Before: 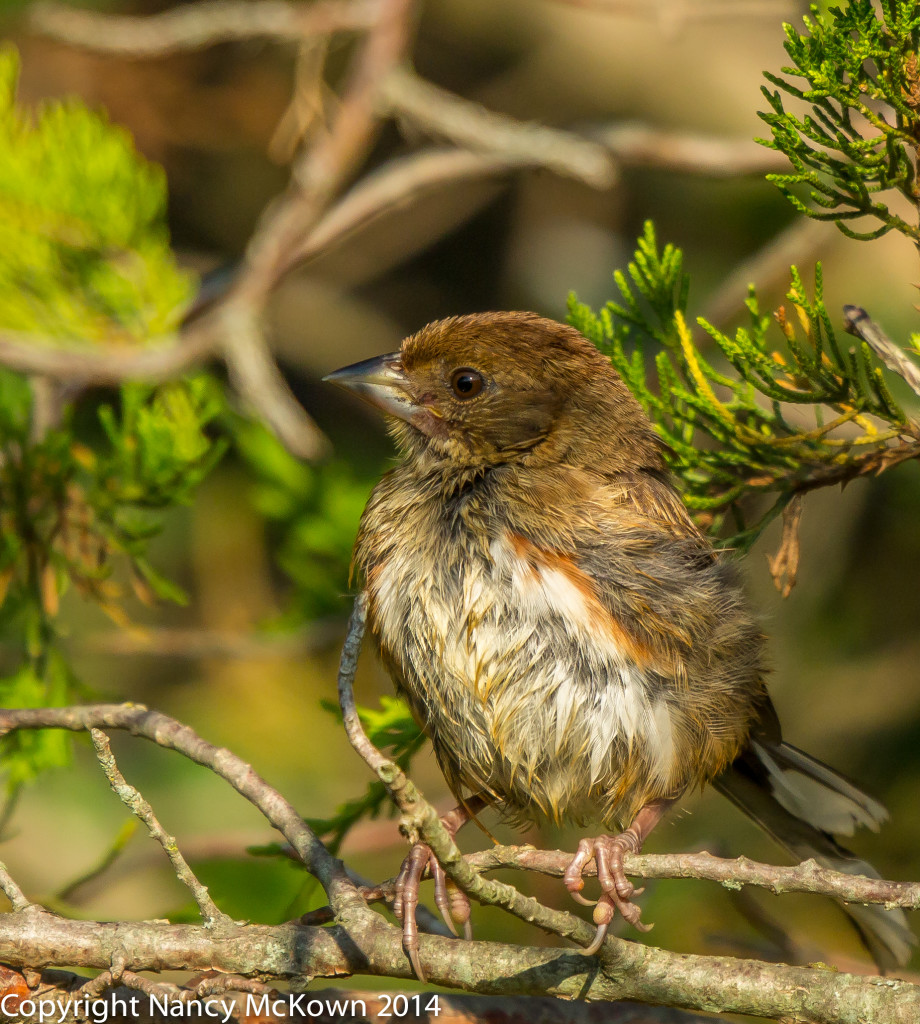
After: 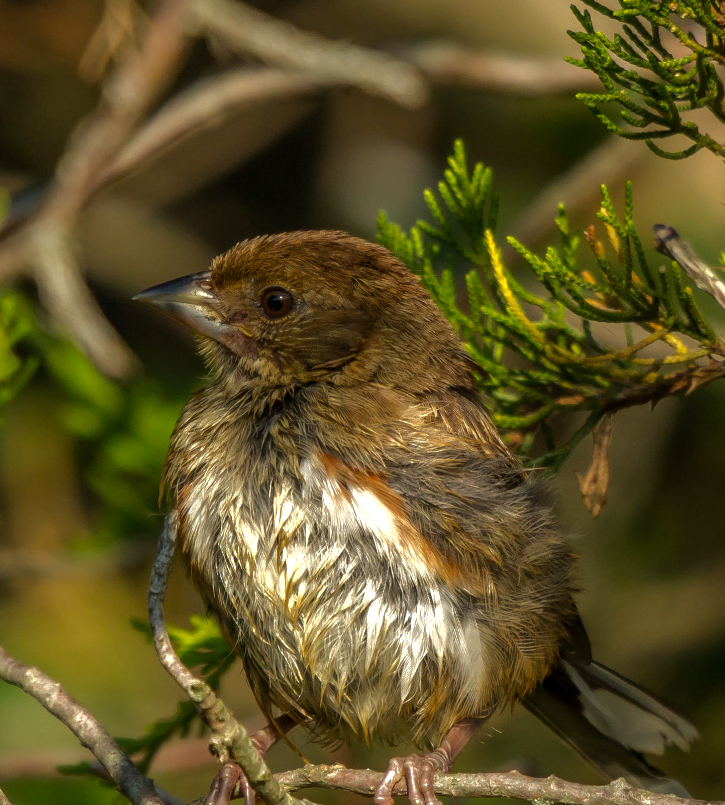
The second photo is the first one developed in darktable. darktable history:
crop and rotate: left 20.74%, top 7.912%, right 0.375%, bottom 13.378%
base curve: curves: ch0 [(0, 0) (0.826, 0.587) (1, 1)]
tone equalizer: -8 EV -0.417 EV, -7 EV -0.389 EV, -6 EV -0.333 EV, -5 EV -0.222 EV, -3 EV 0.222 EV, -2 EV 0.333 EV, -1 EV 0.389 EV, +0 EV 0.417 EV, edges refinement/feathering 500, mask exposure compensation -1.57 EV, preserve details no
